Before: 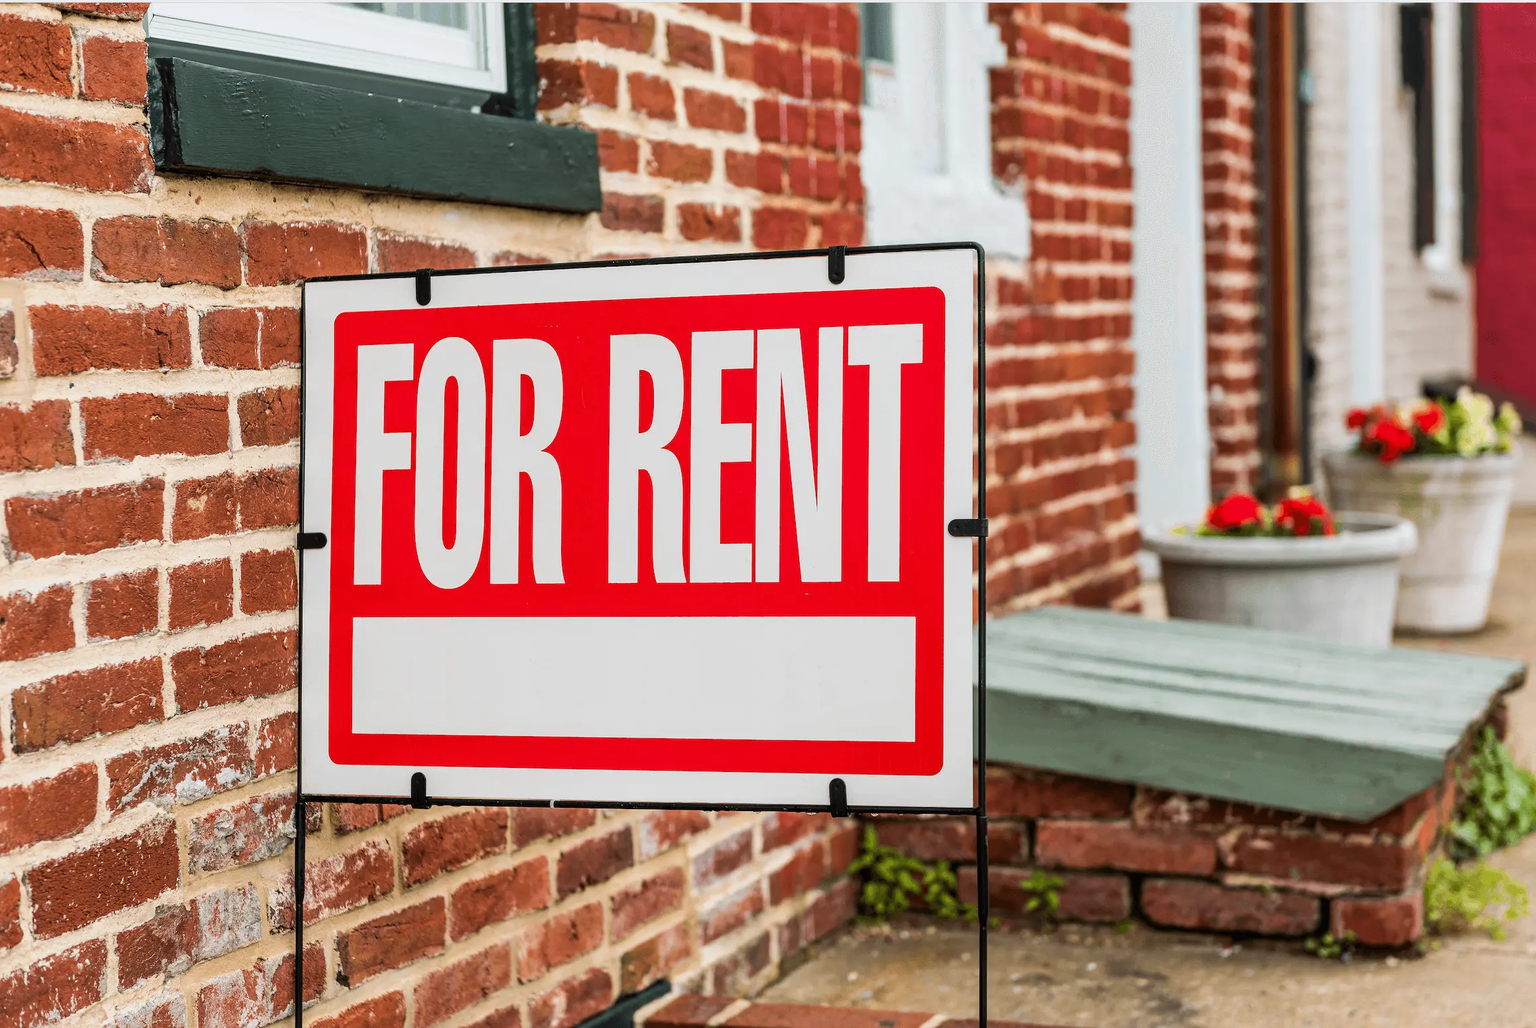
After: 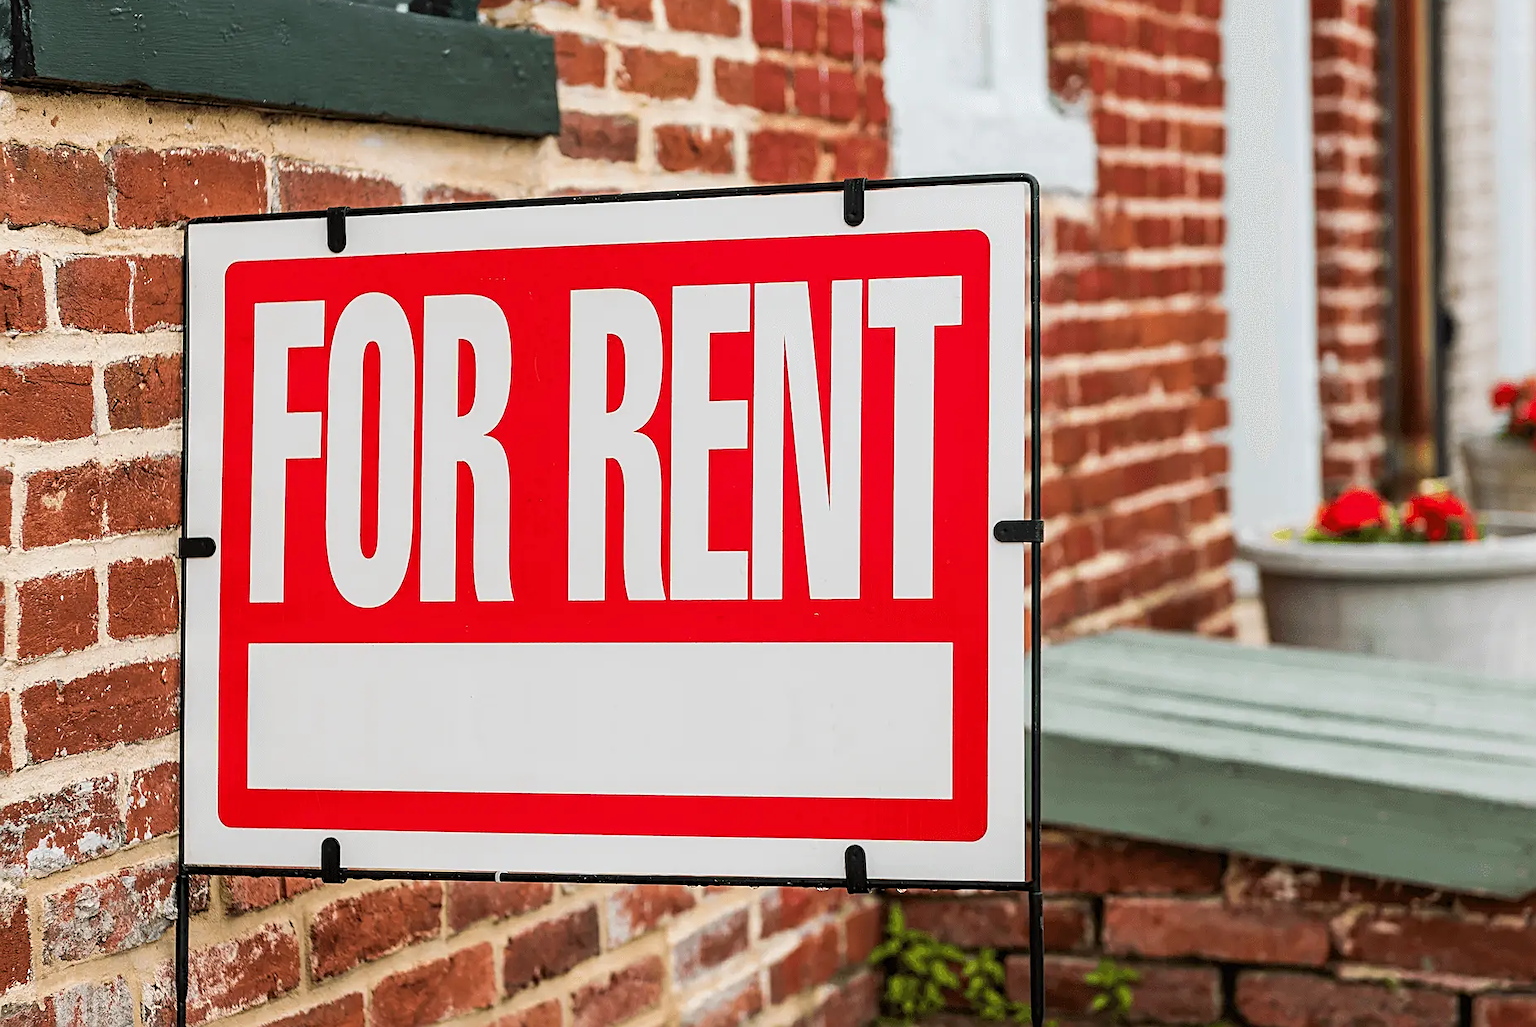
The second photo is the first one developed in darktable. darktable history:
sharpen: on, module defaults
crop and rotate: left 10.071%, top 10.071%, right 10.02%, bottom 10.02%
